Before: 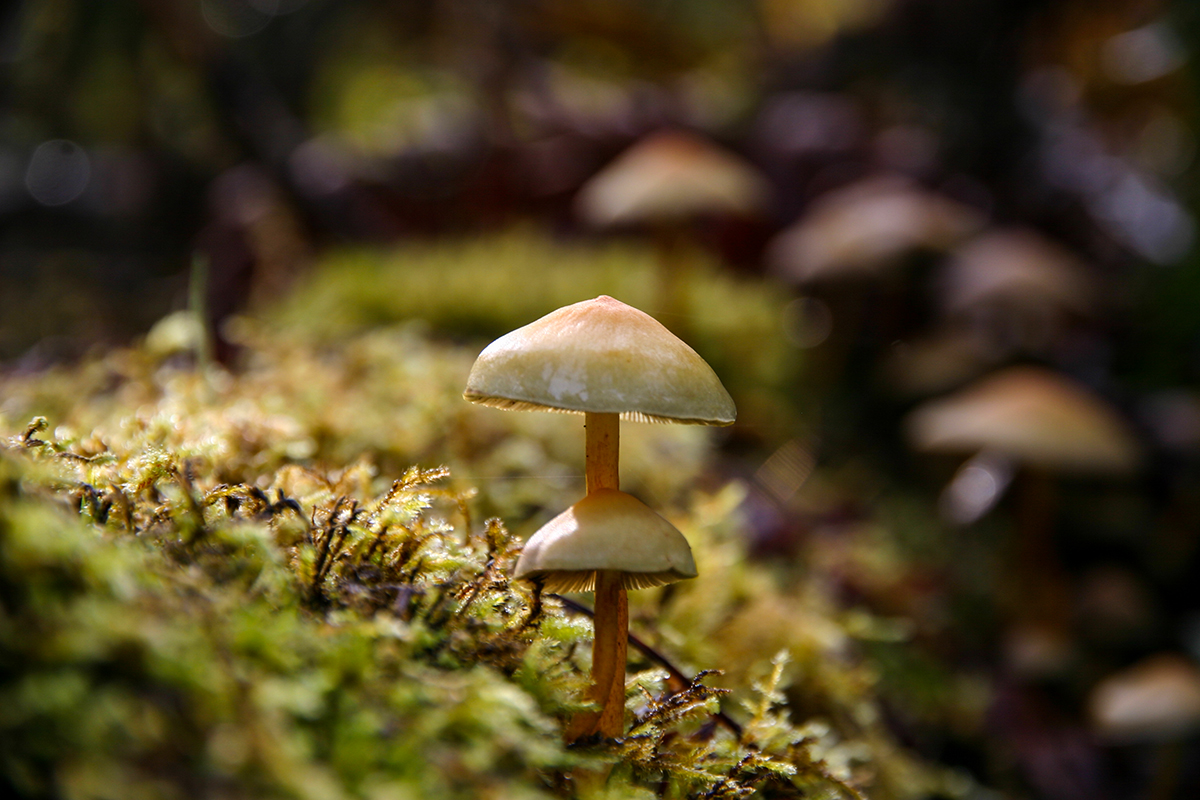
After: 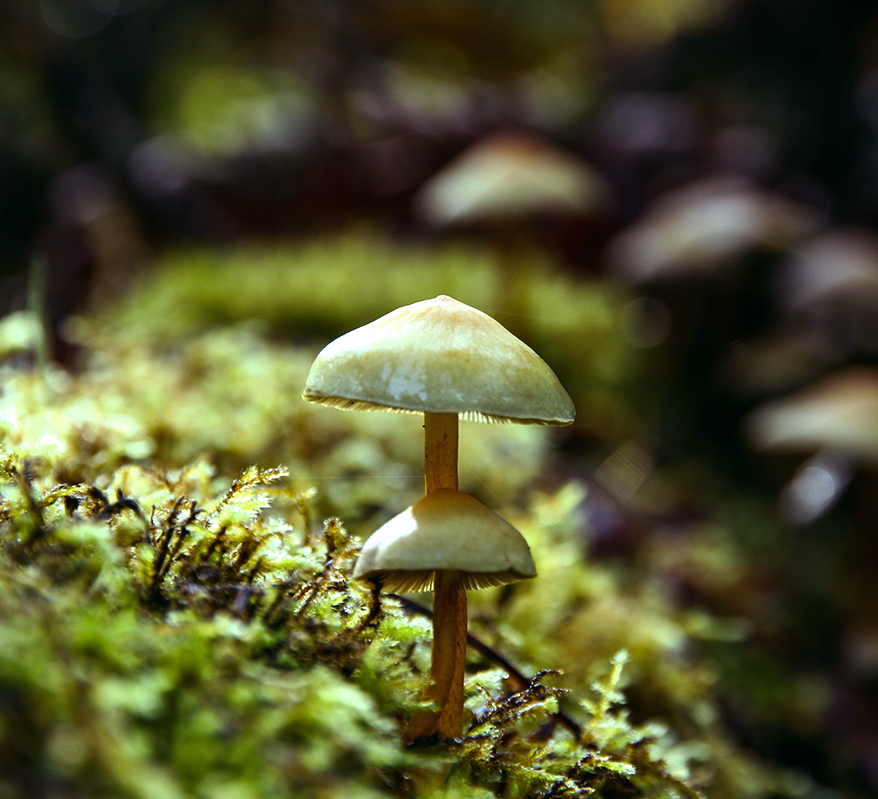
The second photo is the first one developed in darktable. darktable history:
tone equalizer: -8 EV -0.417 EV, -7 EV -0.389 EV, -6 EV -0.333 EV, -5 EV -0.222 EV, -3 EV 0.222 EV, -2 EV 0.333 EV, -1 EV 0.389 EV, +0 EV 0.417 EV, edges refinement/feathering 500, mask exposure compensation -1.57 EV, preserve details no
crop: left 13.443%, right 13.31%
shadows and highlights: shadows 0, highlights 40
color balance: mode lift, gamma, gain (sRGB), lift [0.997, 0.979, 1.021, 1.011], gamma [1, 1.084, 0.916, 0.998], gain [1, 0.87, 1.13, 1.101], contrast 4.55%, contrast fulcrum 38.24%, output saturation 104.09%
